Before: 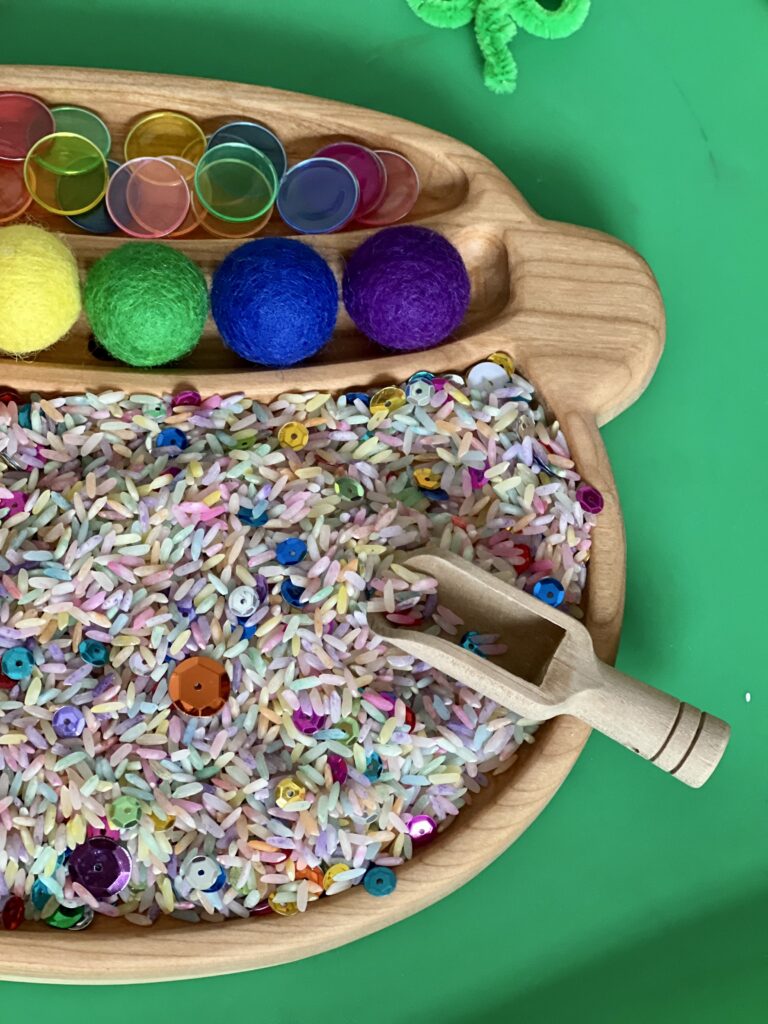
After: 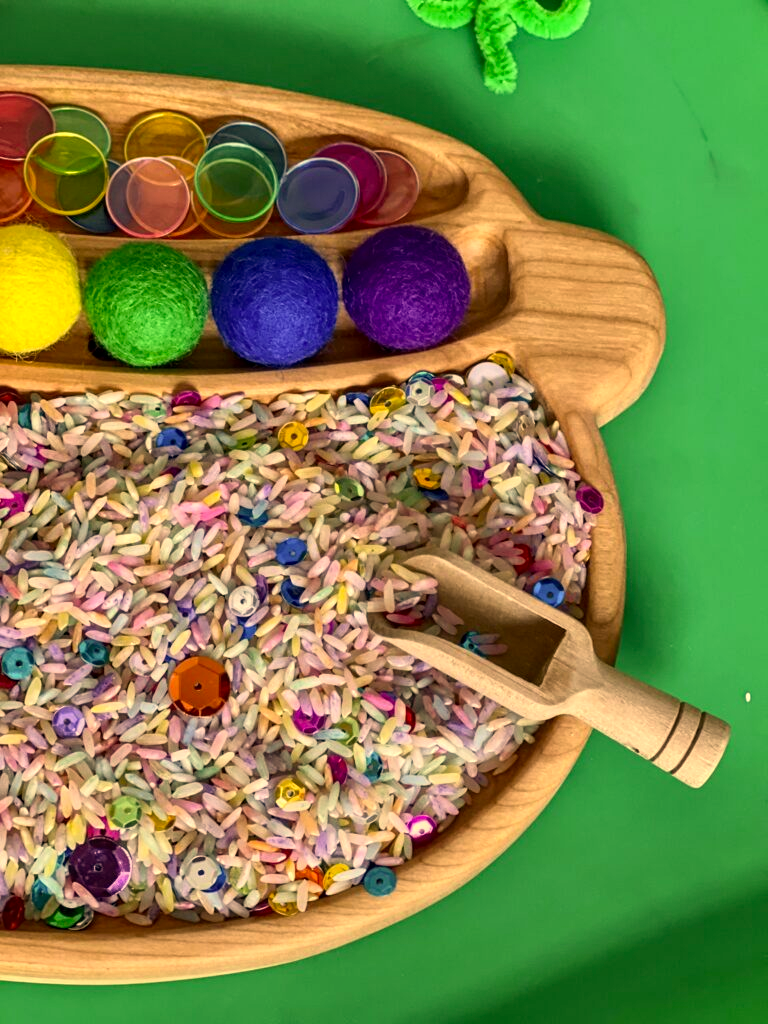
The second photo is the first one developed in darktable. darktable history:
color correction: highlights a* 14.98, highlights b* 30.85
local contrast: on, module defaults
tone equalizer: smoothing diameter 24.96%, edges refinement/feathering 9.08, preserve details guided filter
